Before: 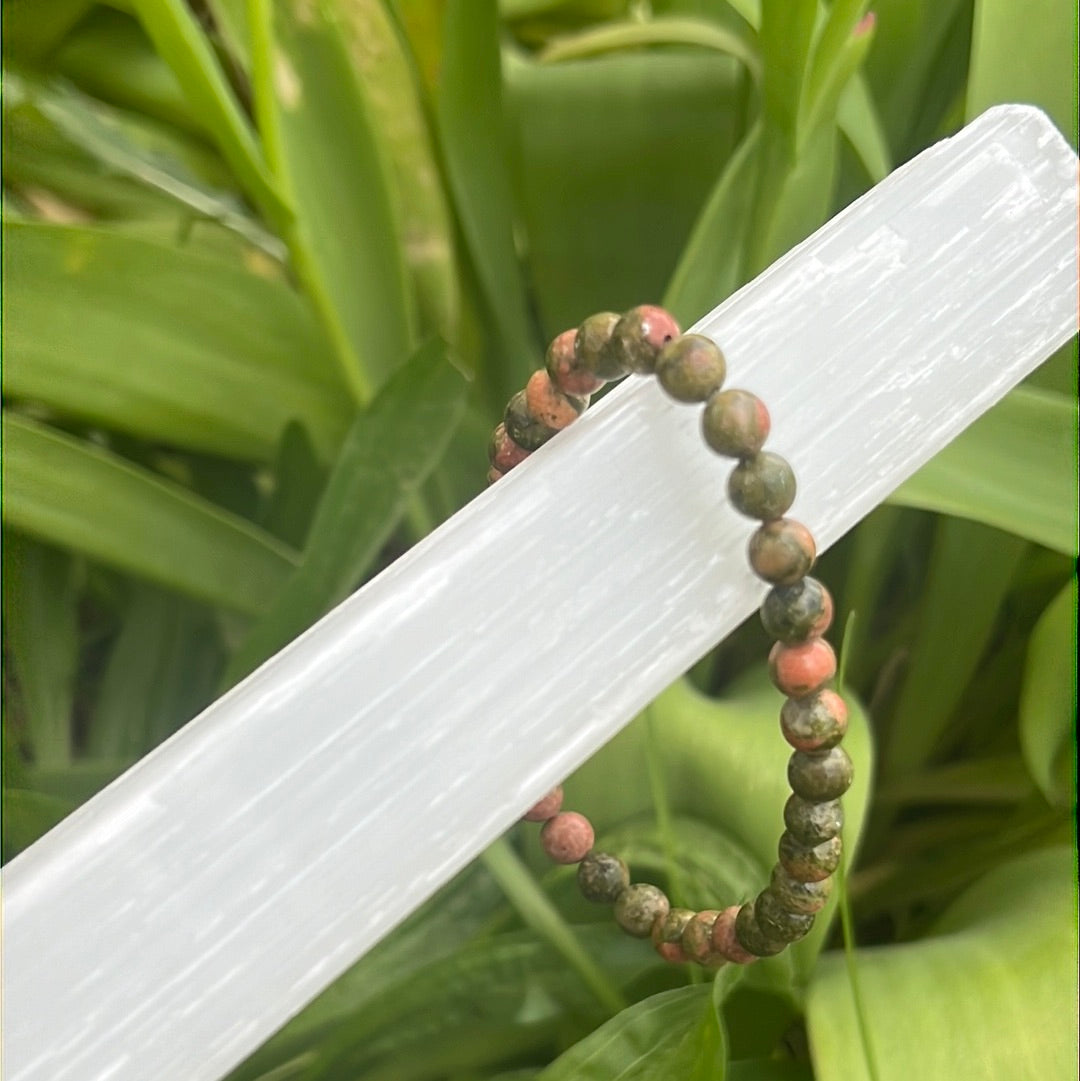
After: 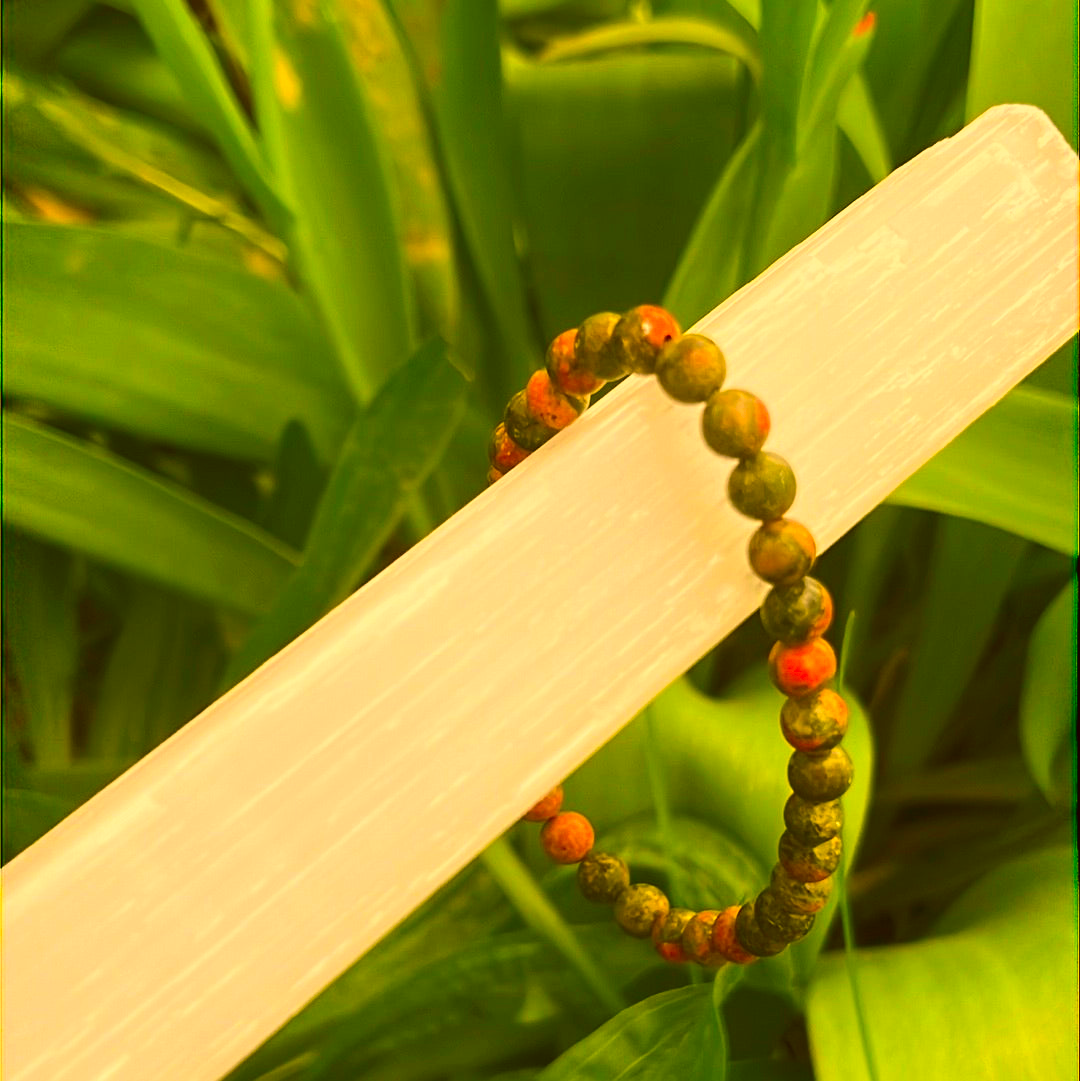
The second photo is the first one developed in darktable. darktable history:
contrast brightness saturation: contrast 0.13, brightness -0.05, saturation 0.16
color correction: highlights a* 10.44, highlights b* 30.04, shadows a* 2.73, shadows b* 17.51, saturation 1.72
